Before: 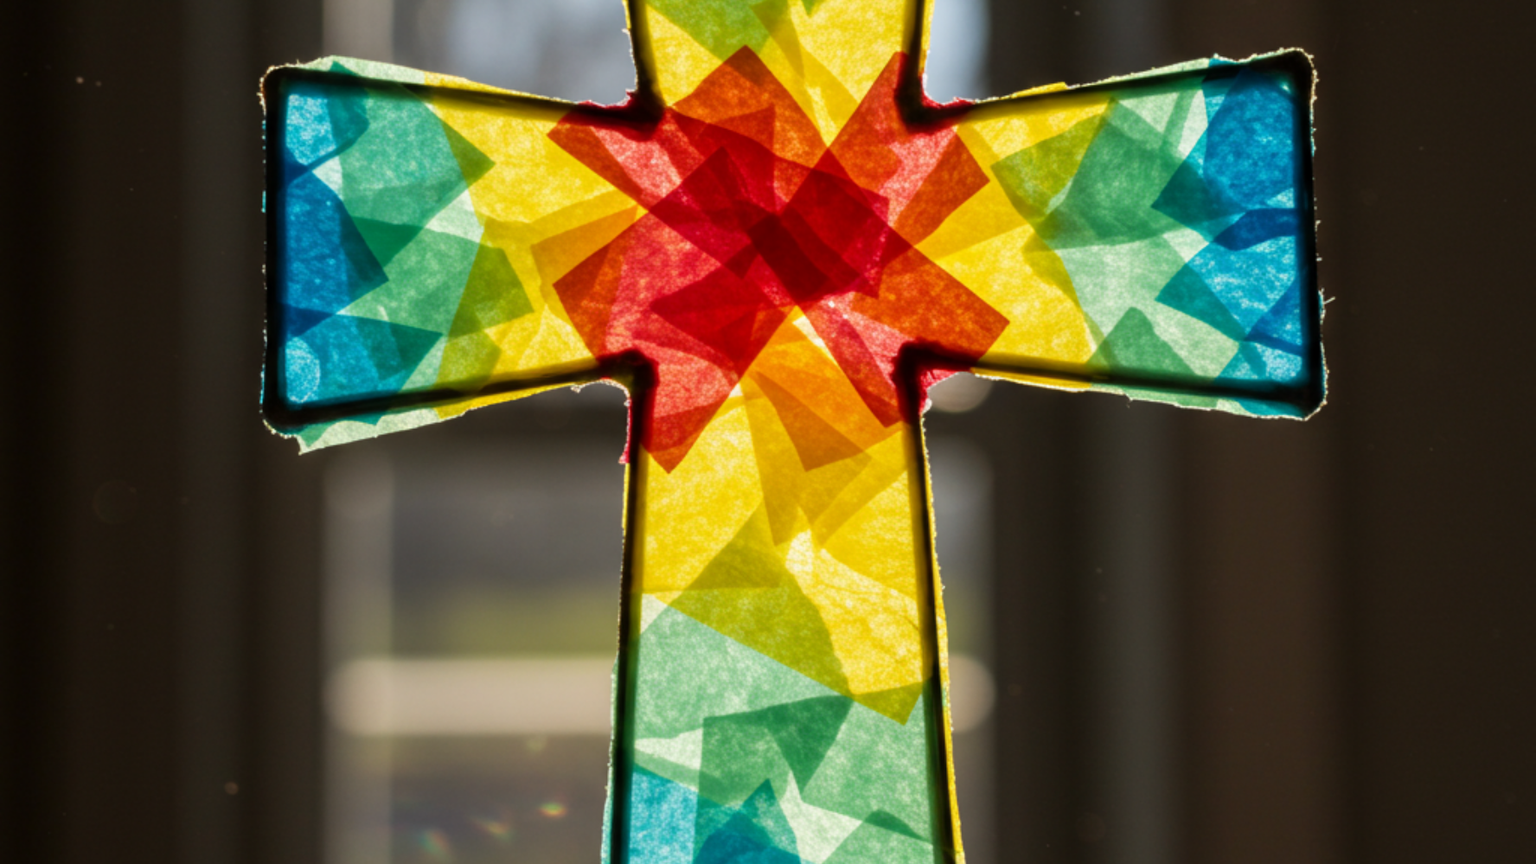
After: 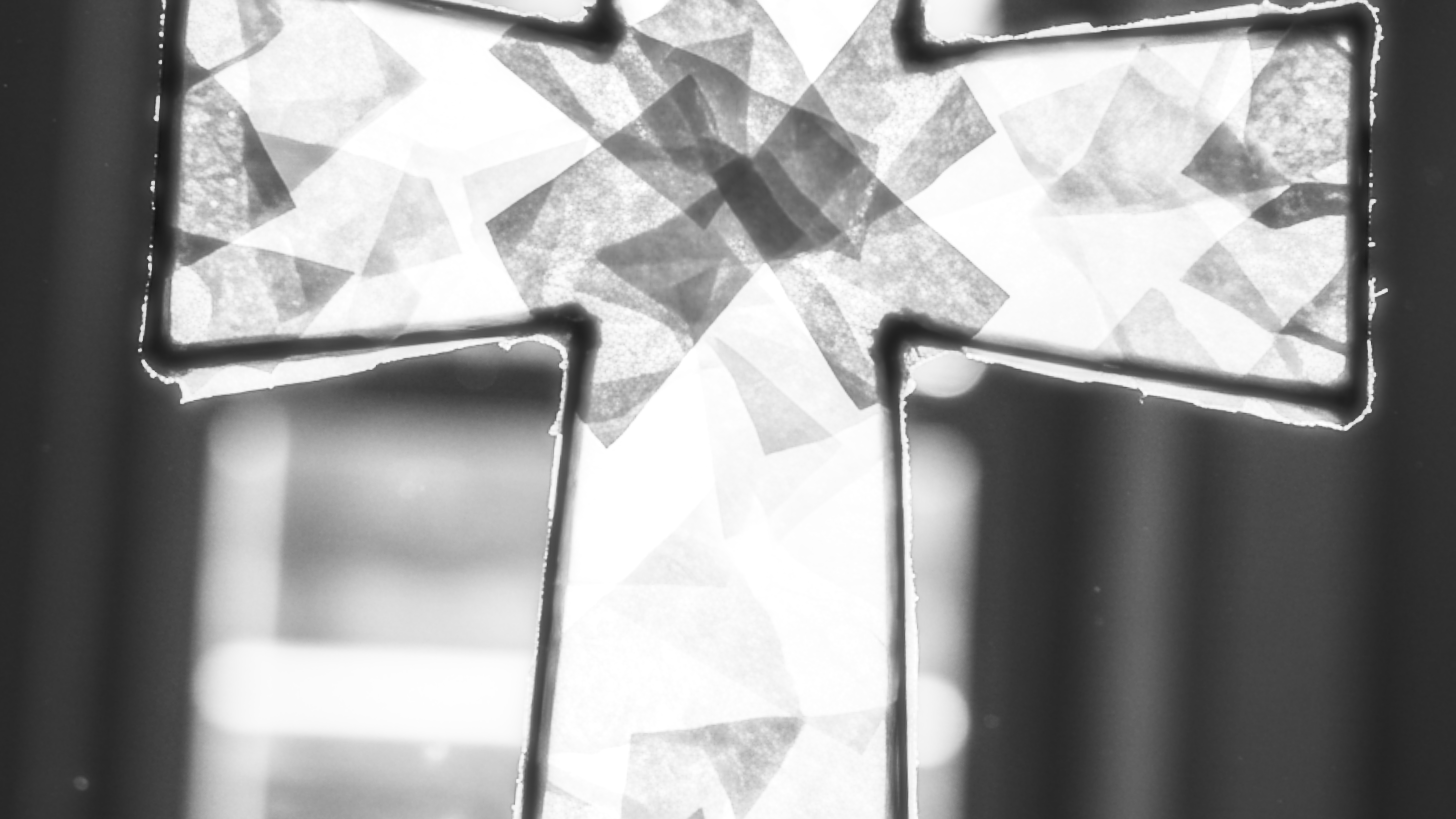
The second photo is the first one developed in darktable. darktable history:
local contrast: on, module defaults
sharpen: on, module defaults
soften: size 19.52%, mix 20.32%
contrast brightness saturation: contrast 0.53, brightness 0.47, saturation -1
crop and rotate: angle -3.27°, left 5.211%, top 5.211%, right 4.607%, bottom 4.607%
exposure: exposure 0.496 EV, compensate highlight preservation false
color balance rgb: on, module defaults
tone equalizer: -8 EV 0.001 EV, -7 EV -0.004 EV, -6 EV 0.009 EV, -5 EV 0.032 EV, -4 EV 0.276 EV, -3 EV 0.644 EV, -2 EV 0.584 EV, -1 EV 0.187 EV, +0 EV 0.024 EV
